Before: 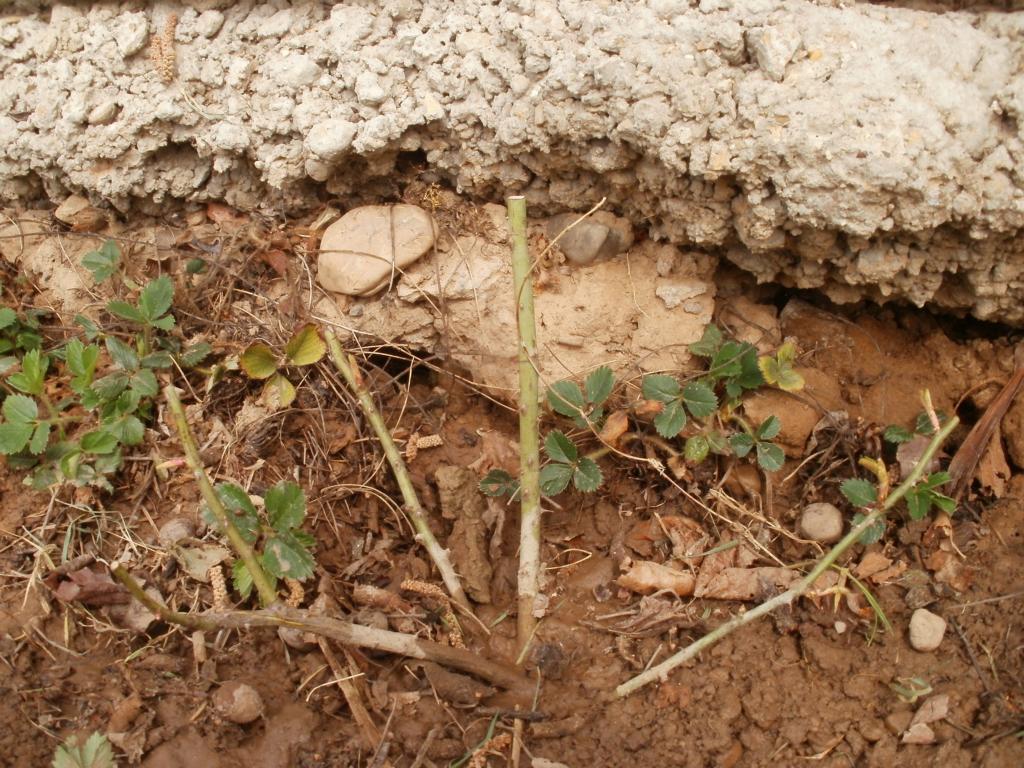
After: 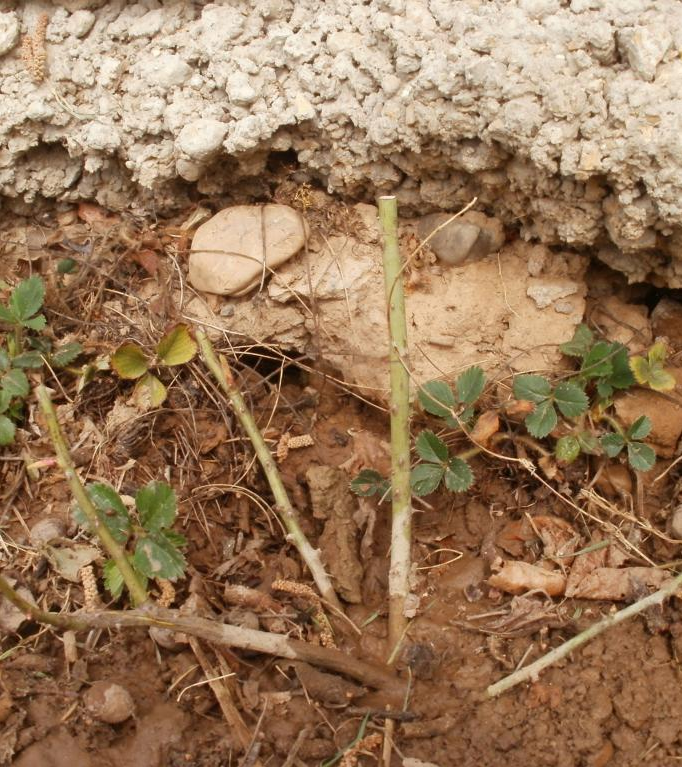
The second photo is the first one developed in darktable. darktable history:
crop and rotate: left 12.689%, right 20.656%
